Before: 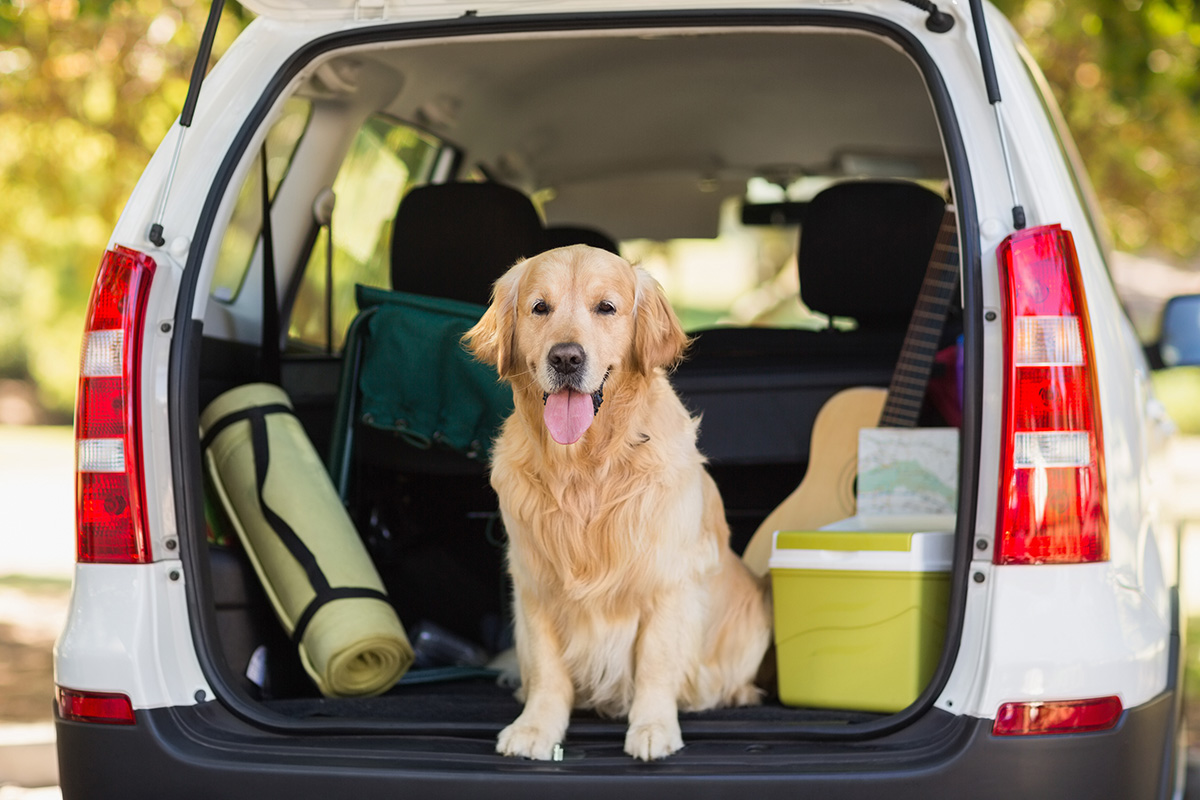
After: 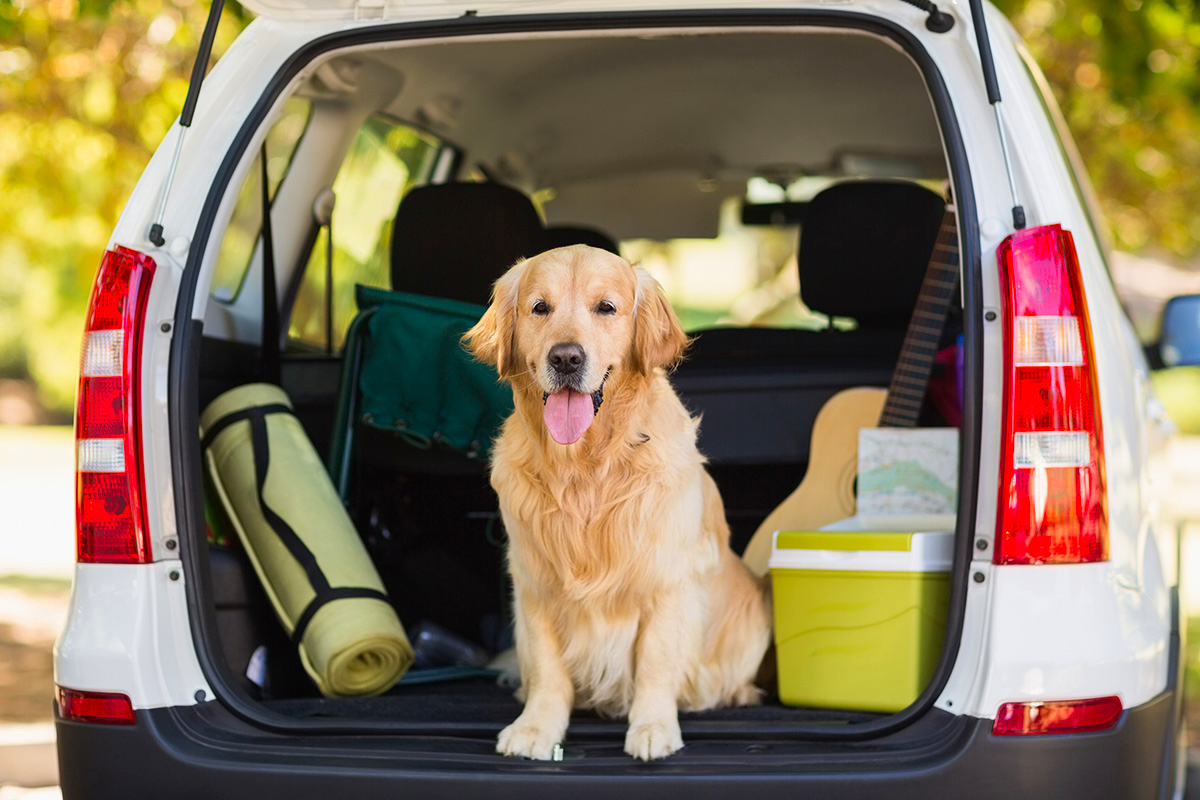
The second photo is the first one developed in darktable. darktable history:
contrast brightness saturation: contrast 0.08, saturation 0.205
